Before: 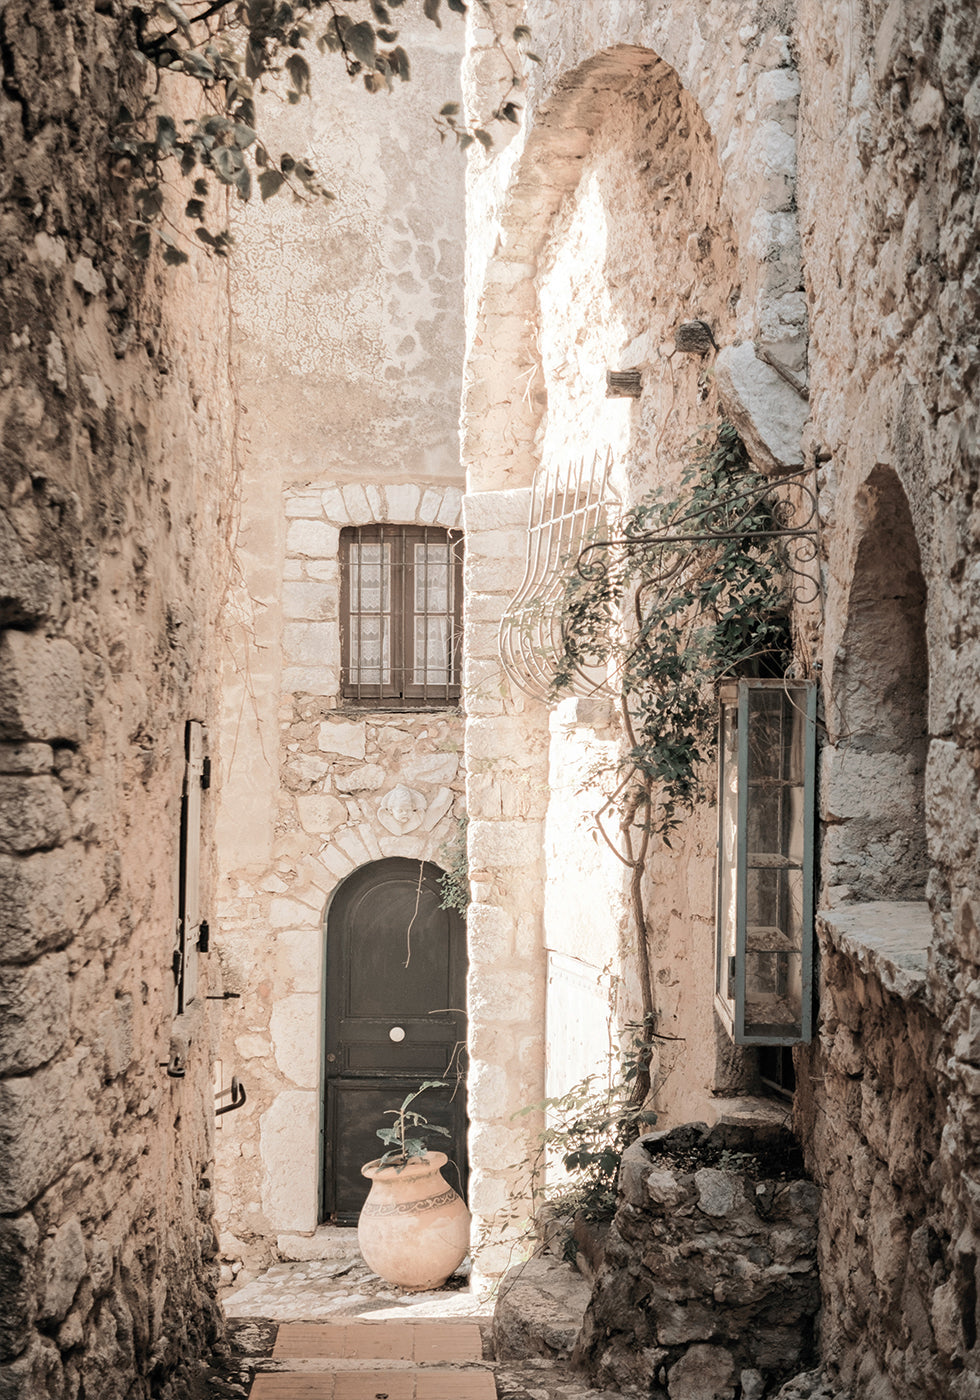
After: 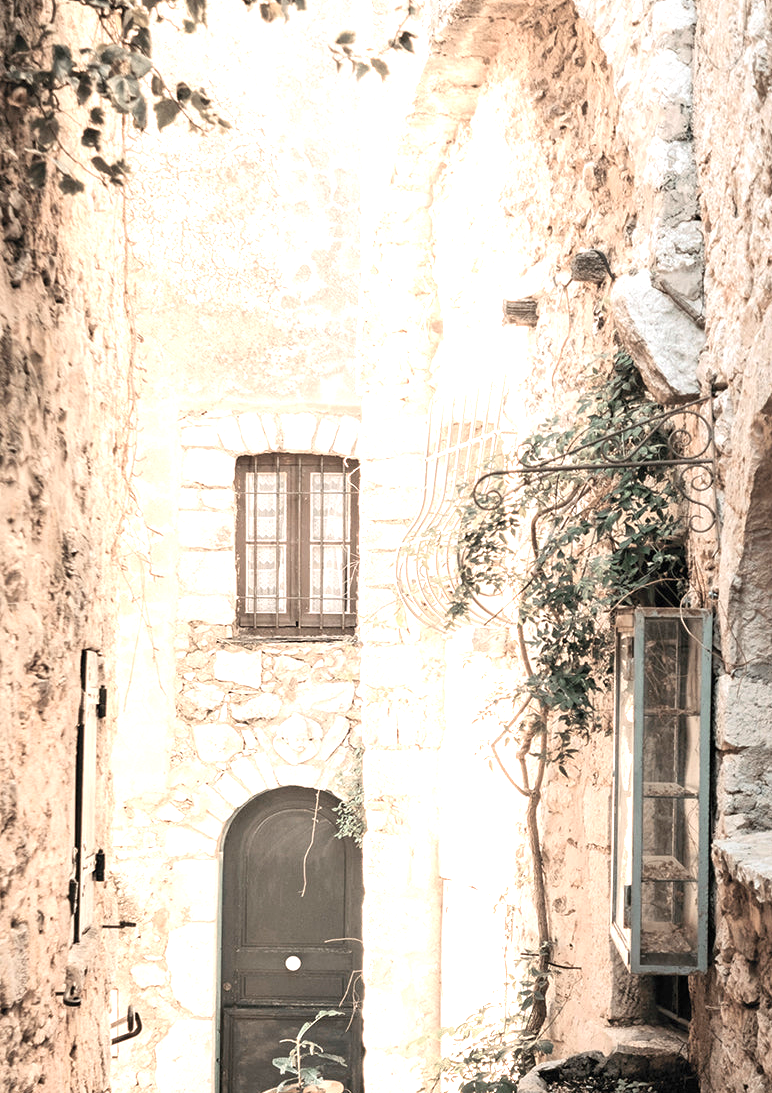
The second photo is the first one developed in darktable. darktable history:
crop and rotate: left 10.77%, top 5.1%, right 10.41%, bottom 16.76%
exposure: black level correction 0, exposure 1 EV, compensate exposure bias true, compensate highlight preservation false
